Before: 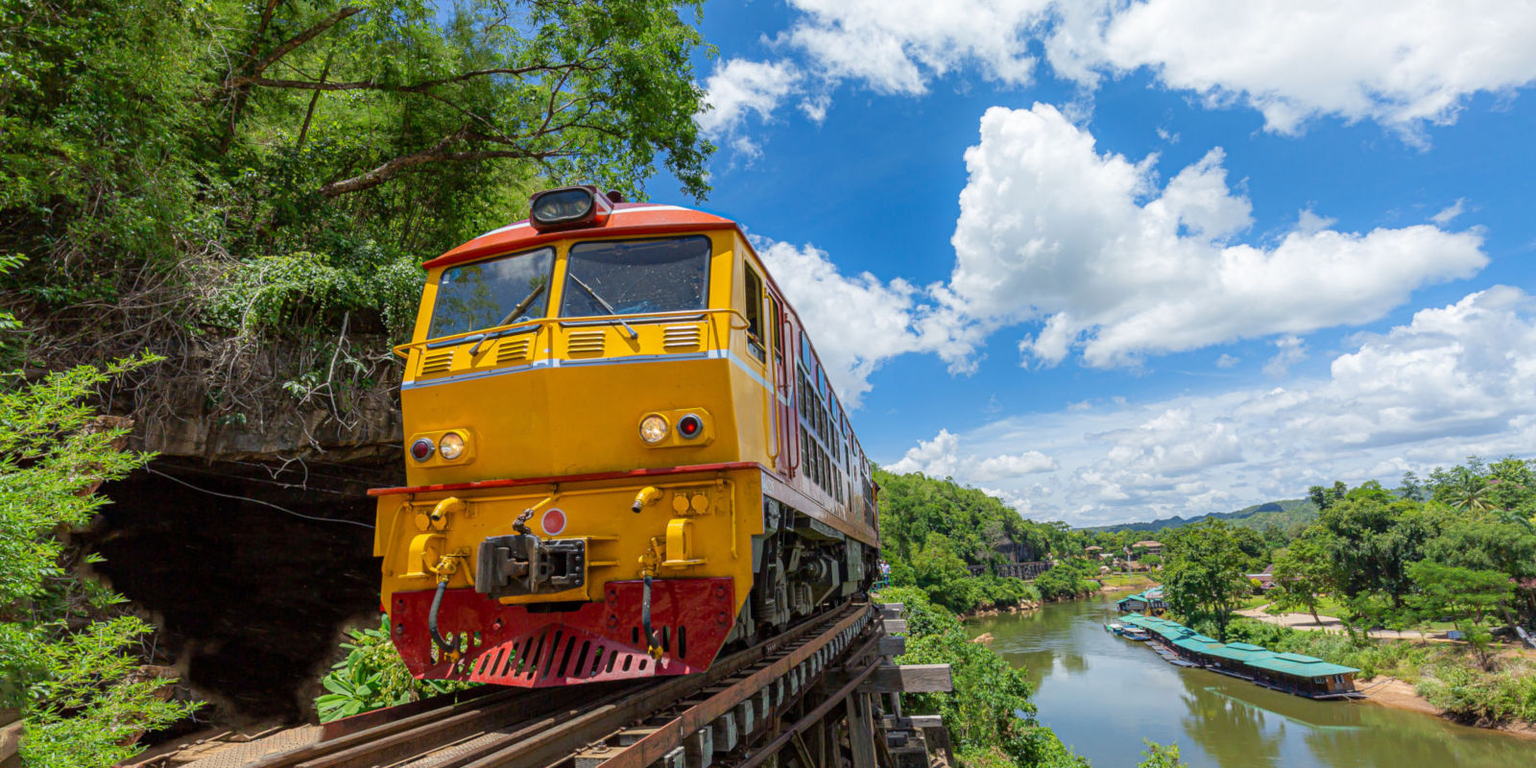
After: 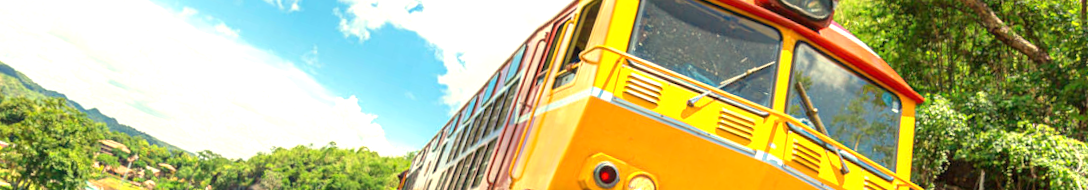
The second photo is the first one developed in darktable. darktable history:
crop and rotate: angle 16.12°, top 30.835%, bottom 35.653%
rotate and perspective: rotation -1.77°, lens shift (horizontal) 0.004, automatic cropping off
white balance: red 1.08, blue 0.791
exposure: exposure 1.223 EV, compensate highlight preservation false
